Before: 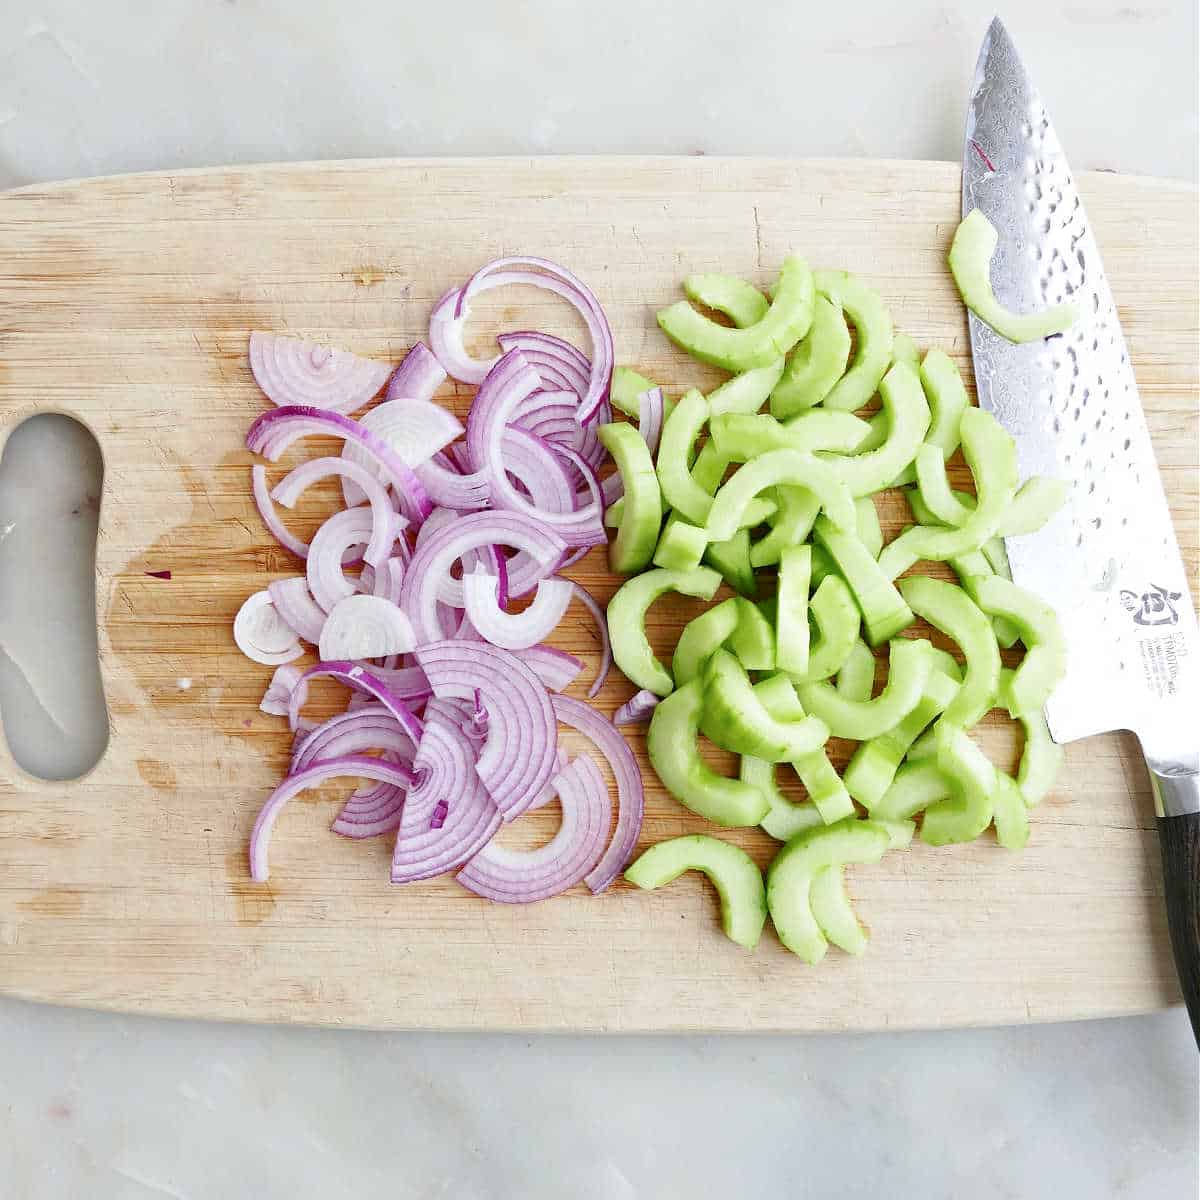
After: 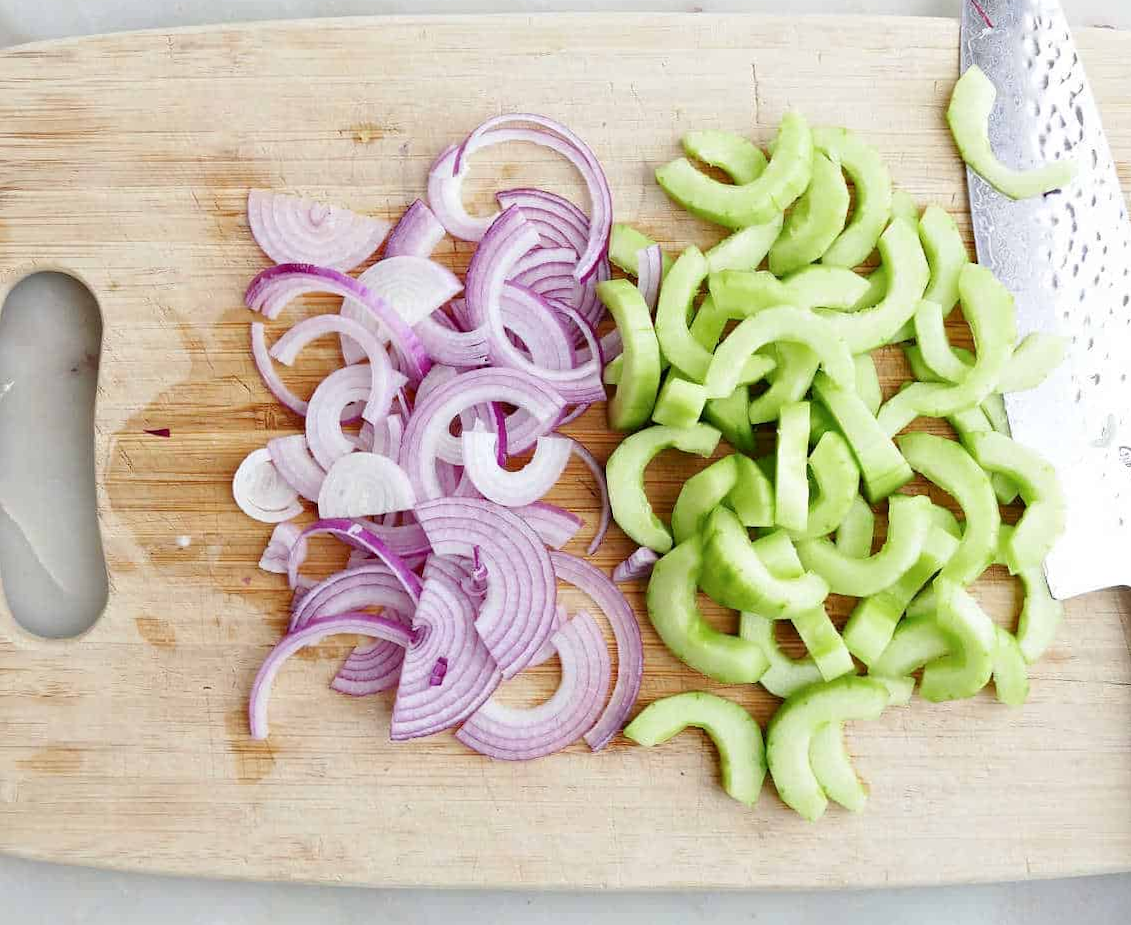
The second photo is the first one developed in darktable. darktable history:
crop and rotate: angle 0.105°, top 11.871%, right 5.529%, bottom 10.867%
